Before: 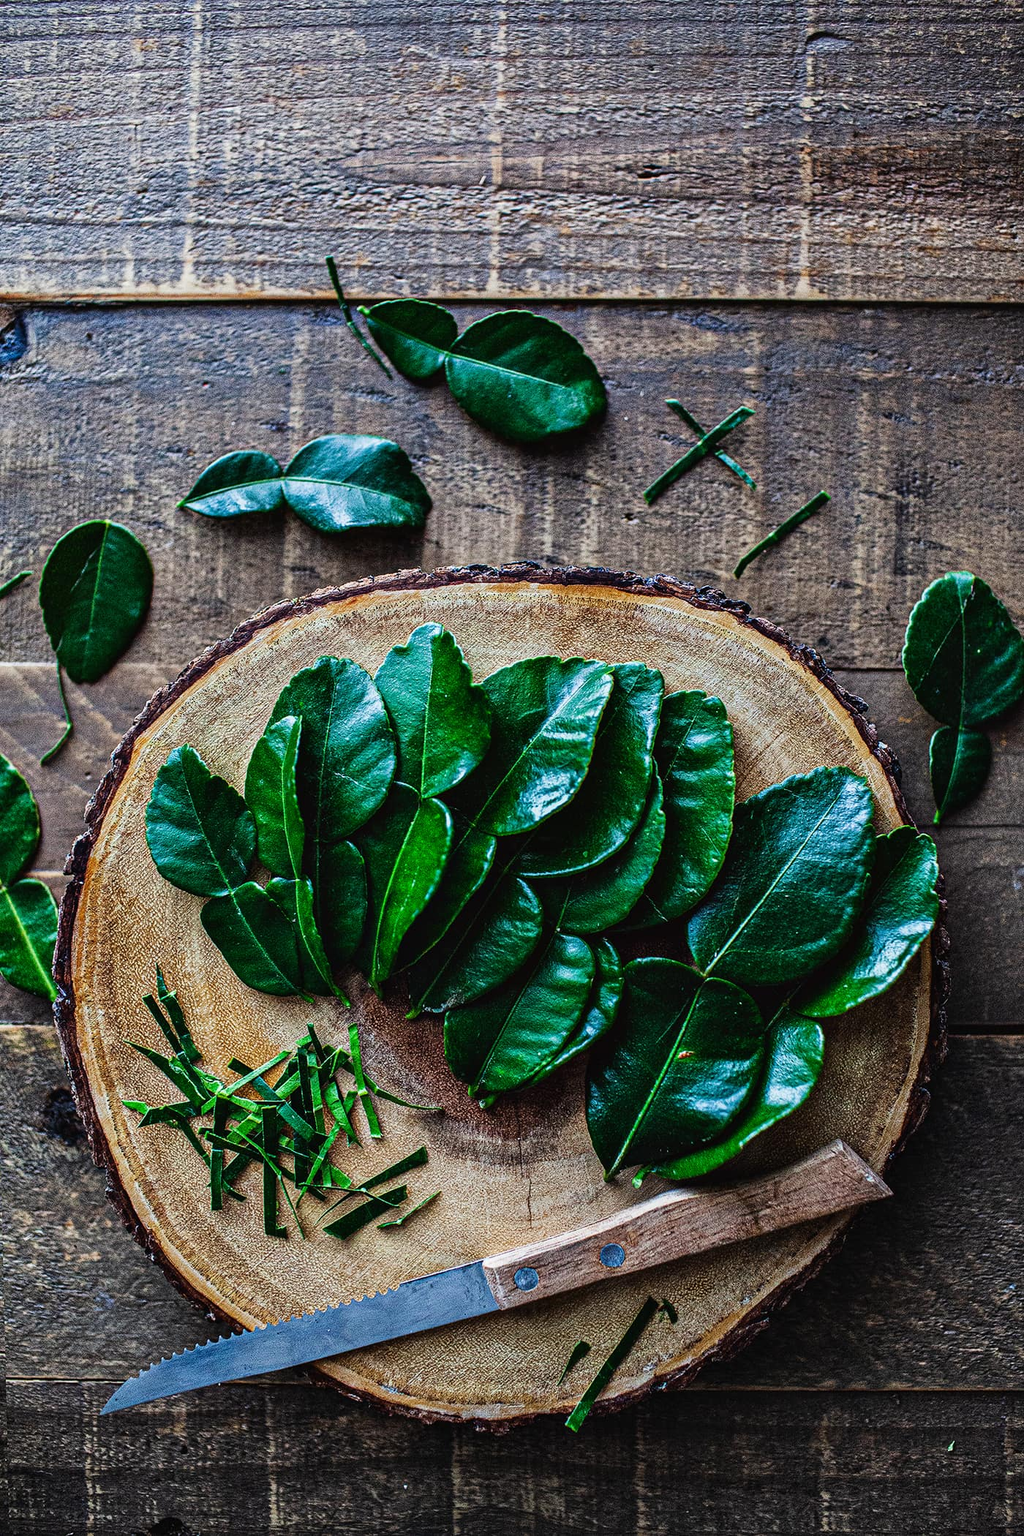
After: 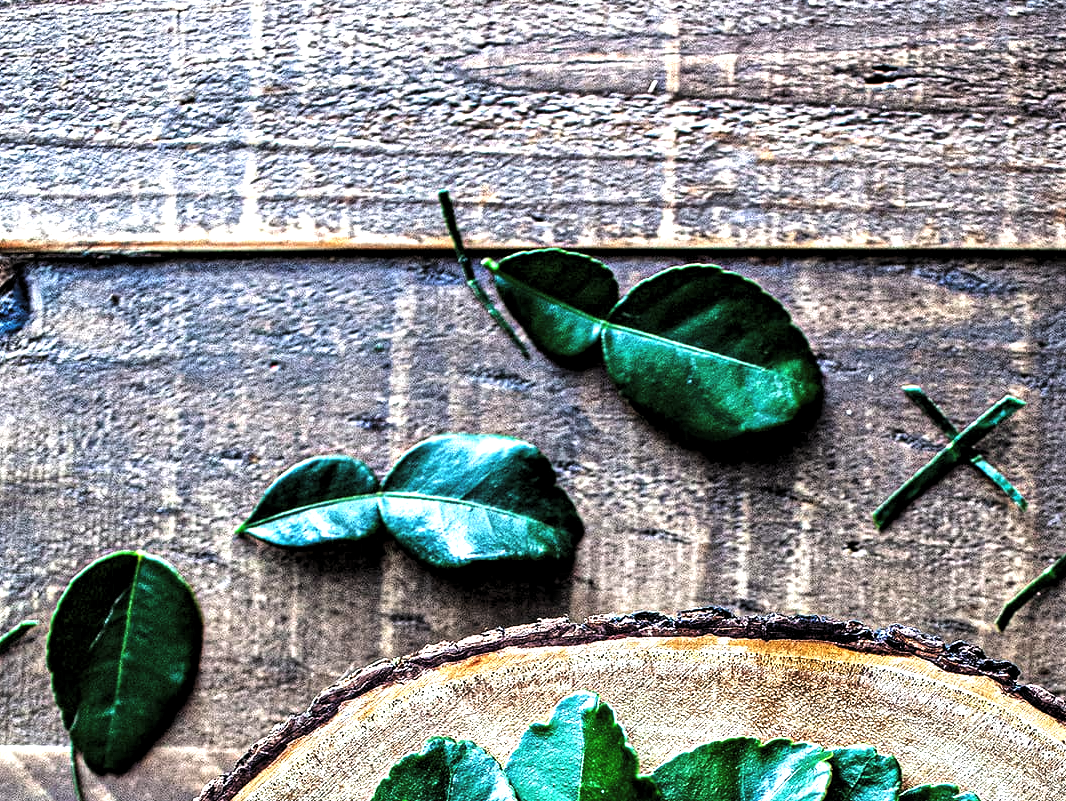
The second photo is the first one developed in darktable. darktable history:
levels: black 0.055%, levels [0.116, 0.574, 1]
exposure: black level correction 0, exposure 1.199 EV, compensate highlight preservation false
crop: left 0.519%, top 7.635%, right 23.267%, bottom 54.177%
